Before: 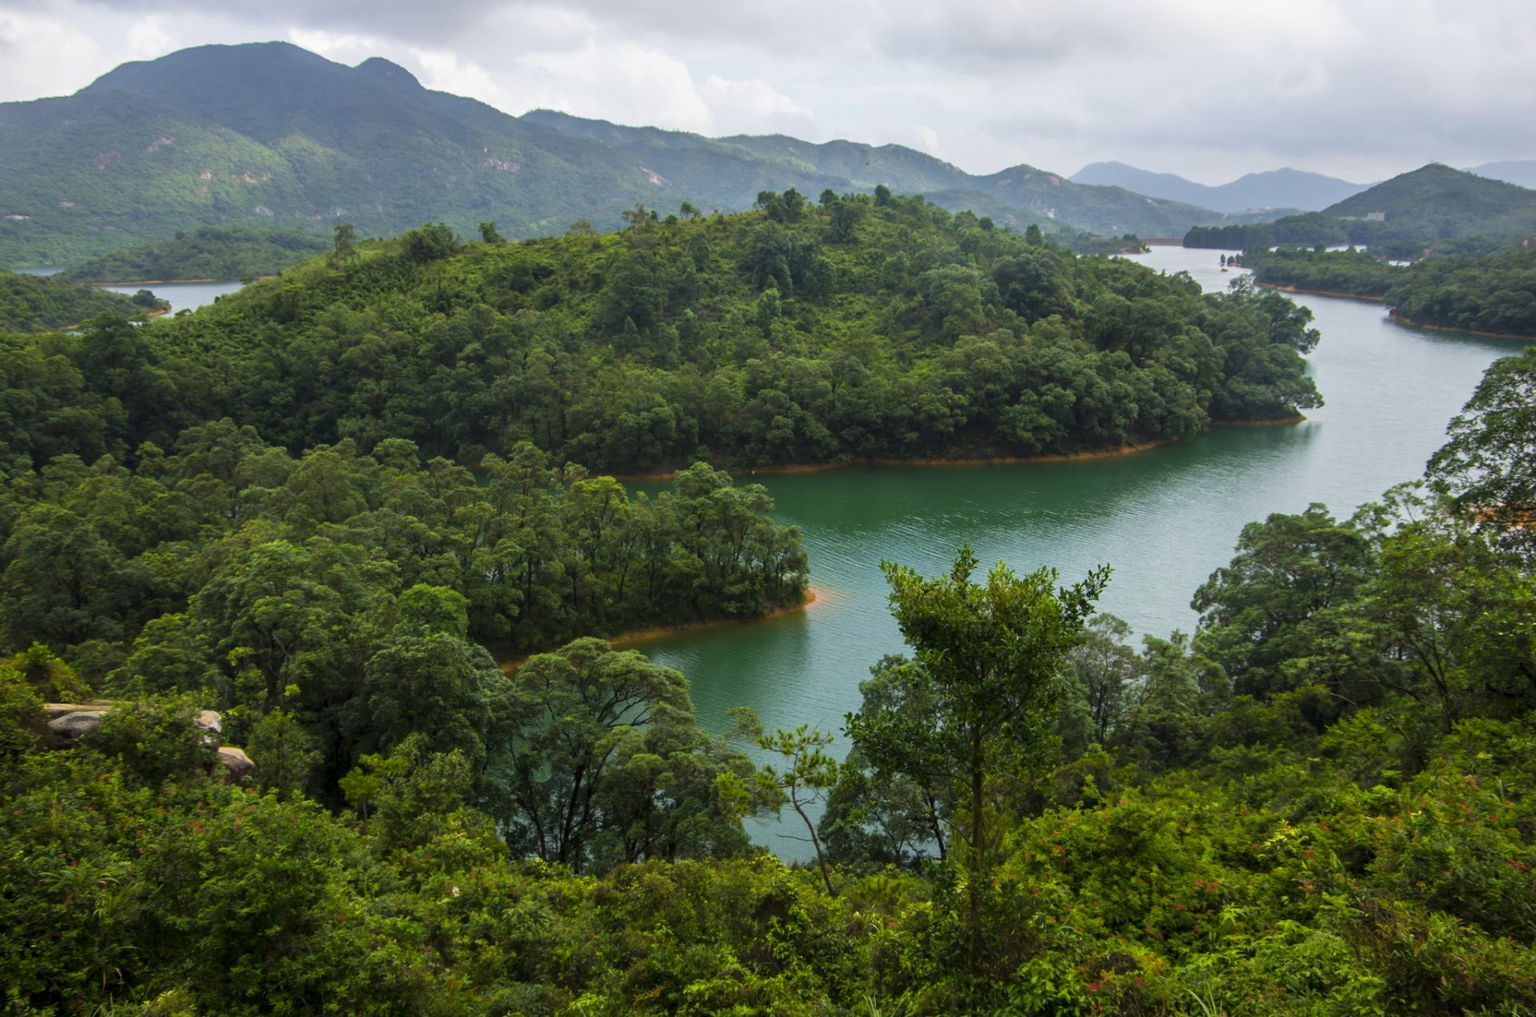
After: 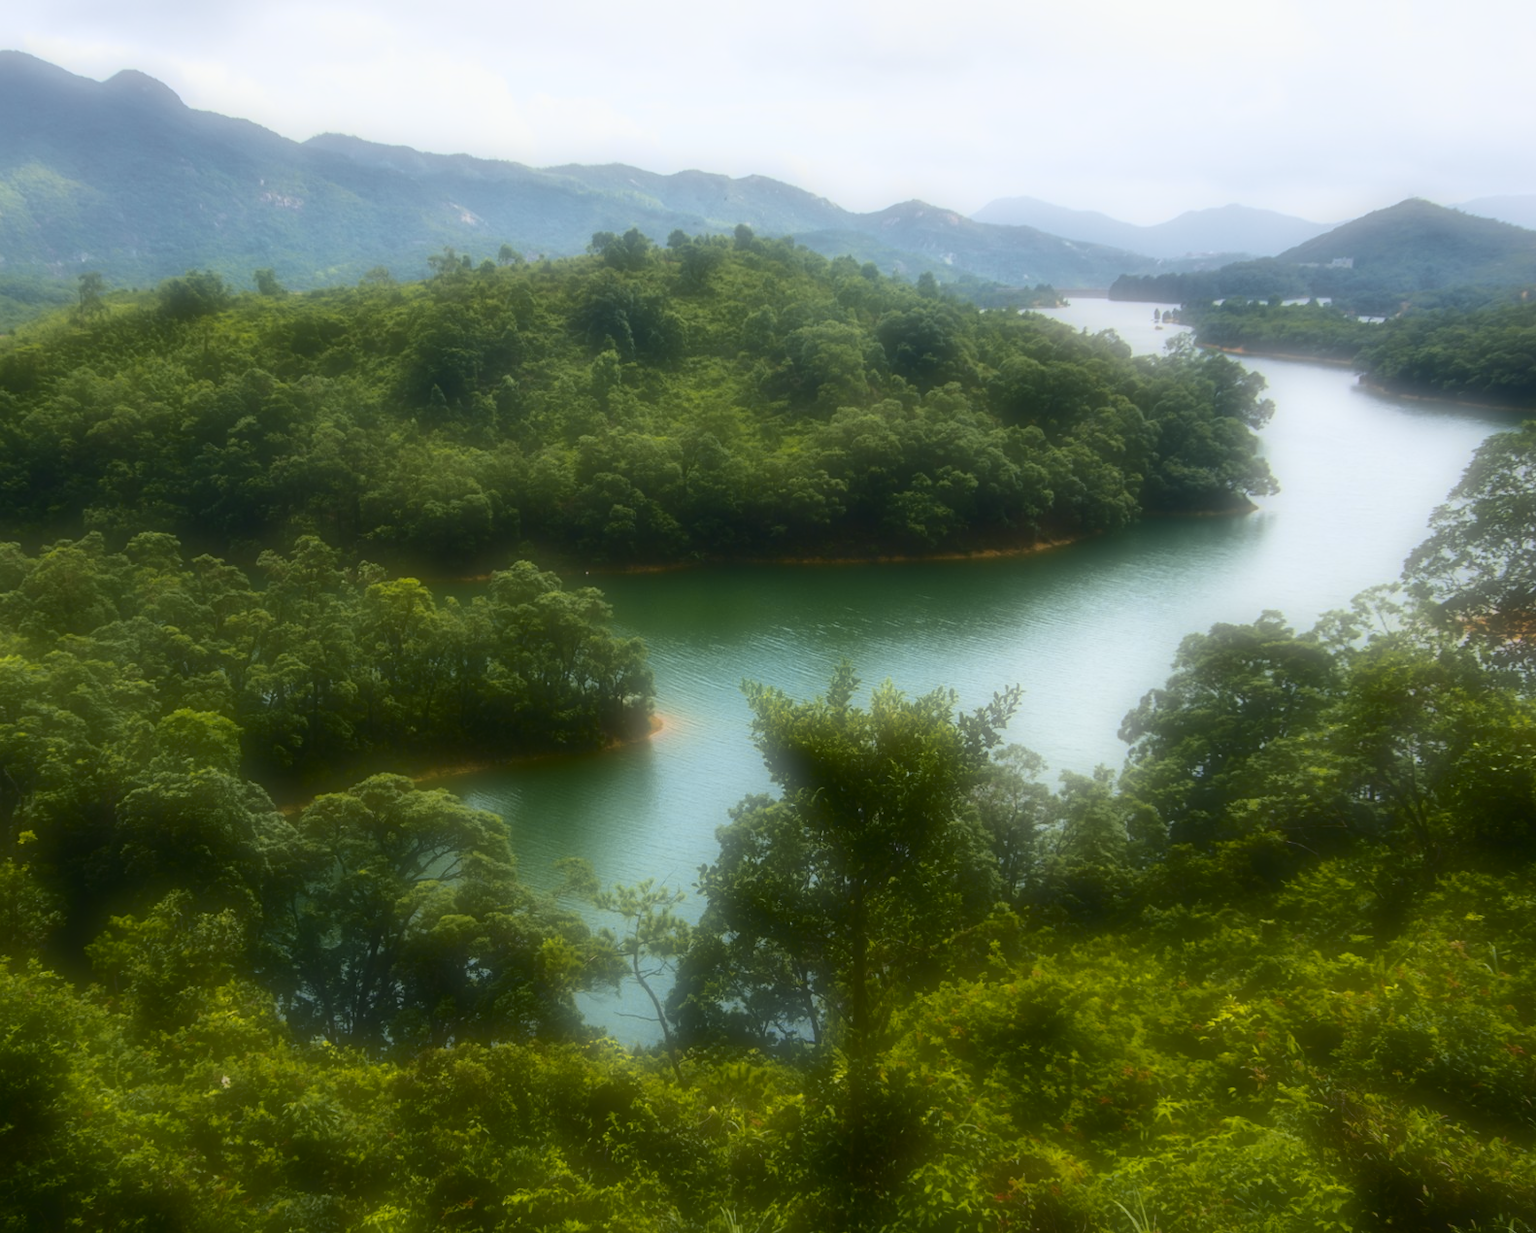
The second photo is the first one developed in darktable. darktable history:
color balance rgb: perceptual saturation grading › global saturation 25%, global vibrance 20%
crop: left 17.582%, bottom 0.031%
tone curve: curves: ch0 [(0, 0.032) (0.078, 0.052) (0.236, 0.168) (0.43, 0.472) (0.508, 0.566) (0.66, 0.754) (0.79, 0.883) (0.994, 0.974)]; ch1 [(0, 0) (0.161, 0.092) (0.35, 0.33) (0.379, 0.401) (0.456, 0.456) (0.508, 0.501) (0.547, 0.531) (0.573, 0.563) (0.625, 0.602) (0.718, 0.734) (1, 1)]; ch2 [(0, 0) (0.369, 0.427) (0.44, 0.434) (0.502, 0.501) (0.54, 0.537) (0.586, 0.59) (0.621, 0.604) (1, 1)], color space Lab, independent channels, preserve colors none
soften: on, module defaults
